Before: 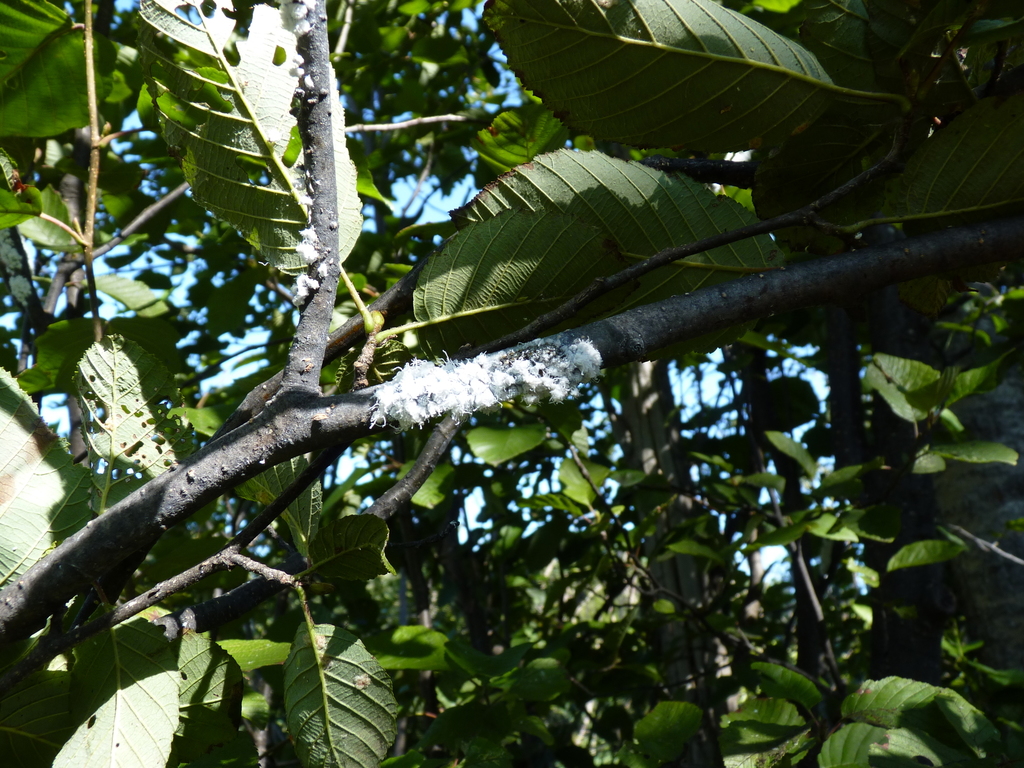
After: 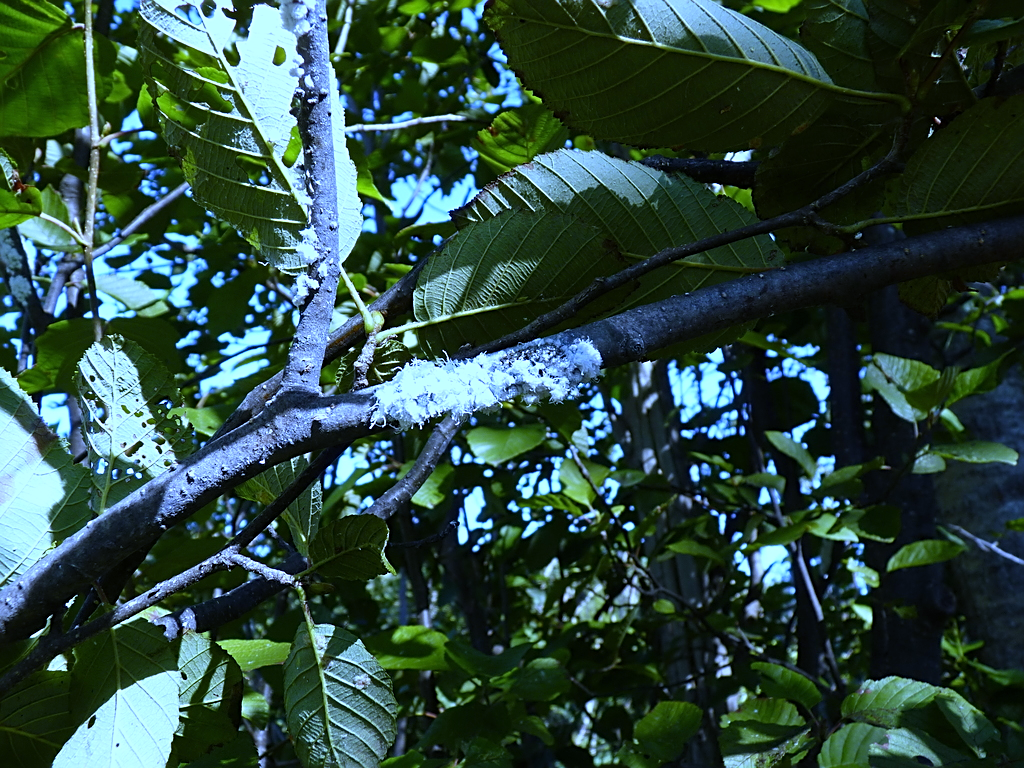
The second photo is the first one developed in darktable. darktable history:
white balance: red 0.766, blue 1.537
base curve: curves: ch0 [(0, 0) (0.472, 0.508) (1, 1)]
sharpen: on, module defaults
